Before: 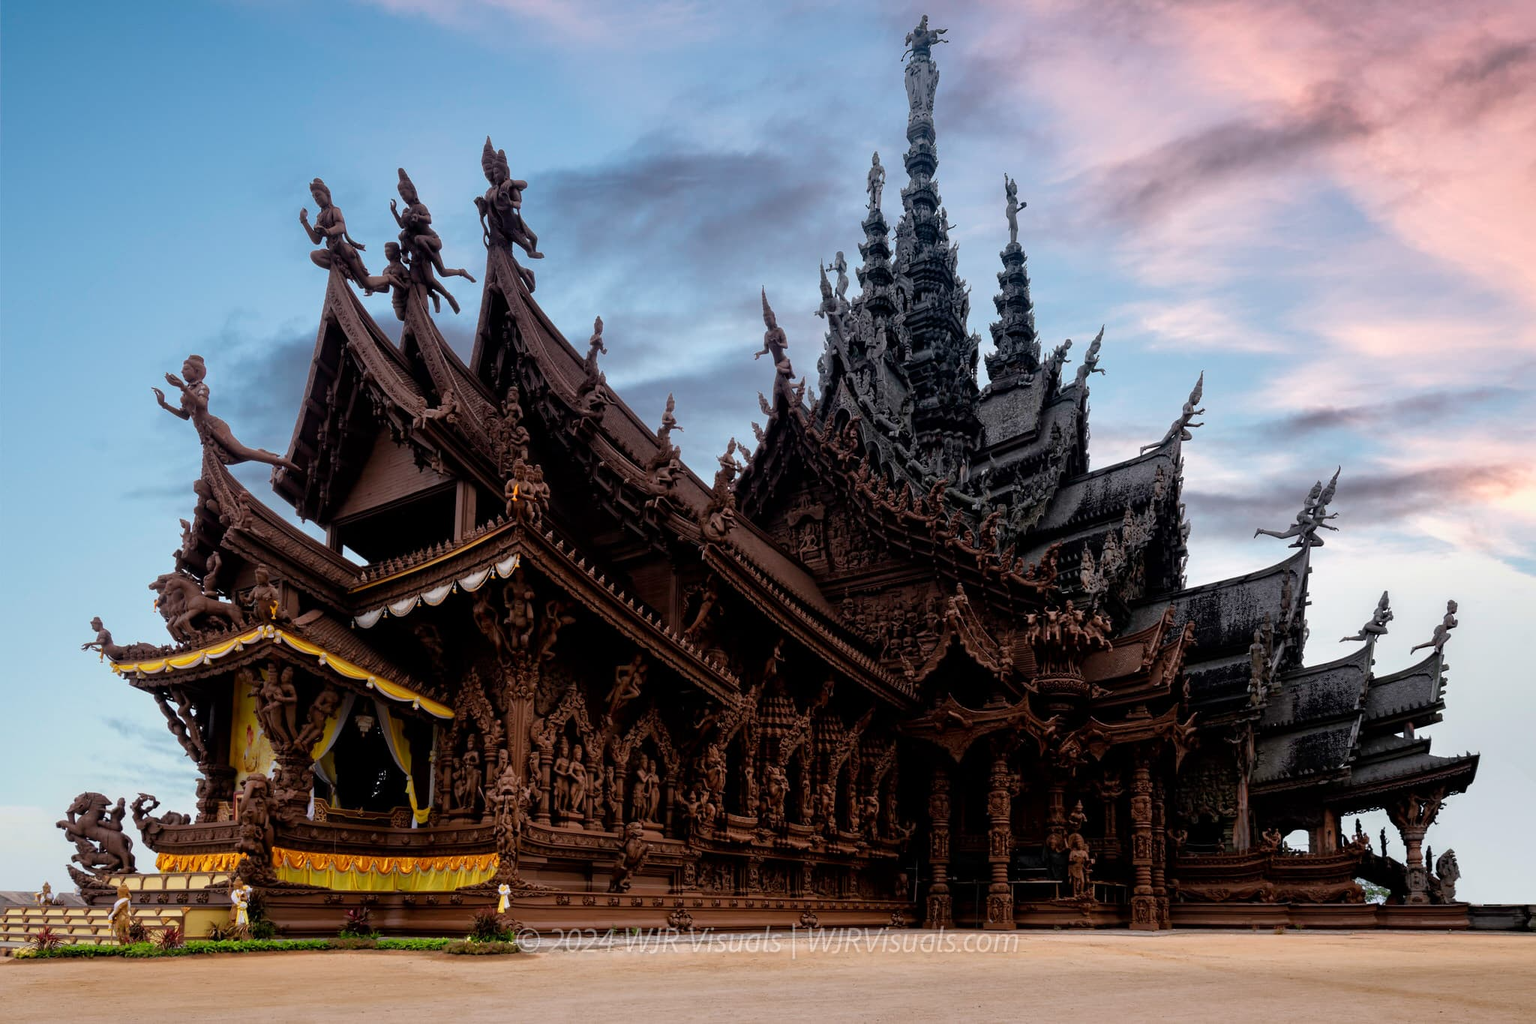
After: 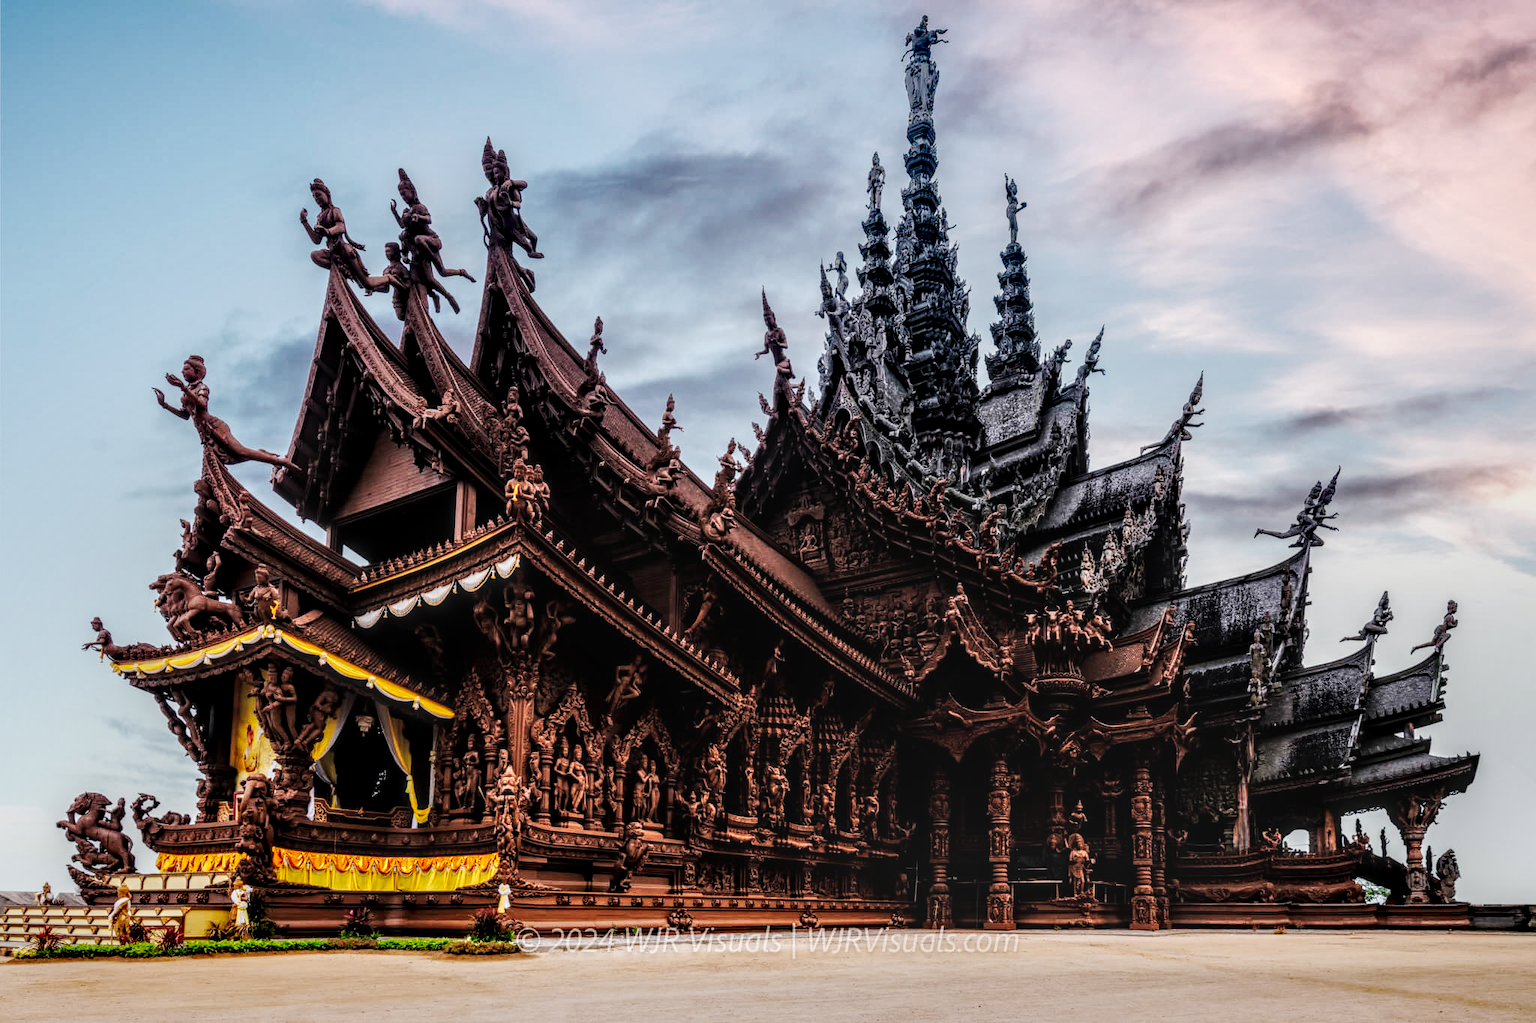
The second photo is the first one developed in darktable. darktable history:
local contrast: highlights 3%, shadows 2%, detail 181%
tone curve: curves: ch0 [(0, 0.011) (0.104, 0.085) (0.236, 0.234) (0.398, 0.507) (0.472, 0.62) (0.641, 0.773) (0.835, 0.883) (1, 0.961)]; ch1 [(0, 0) (0.353, 0.344) (0.43, 0.401) (0.479, 0.476) (0.502, 0.504) (0.54, 0.542) (0.602, 0.613) (0.638, 0.668) (0.693, 0.727) (1, 1)]; ch2 [(0, 0) (0.34, 0.314) (0.434, 0.43) (0.5, 0.506) (0.528, 0.534) (0.55, 0.567) (0.595, 0.613) (0.644, 0.729) (1, 1)], preserve colors none
